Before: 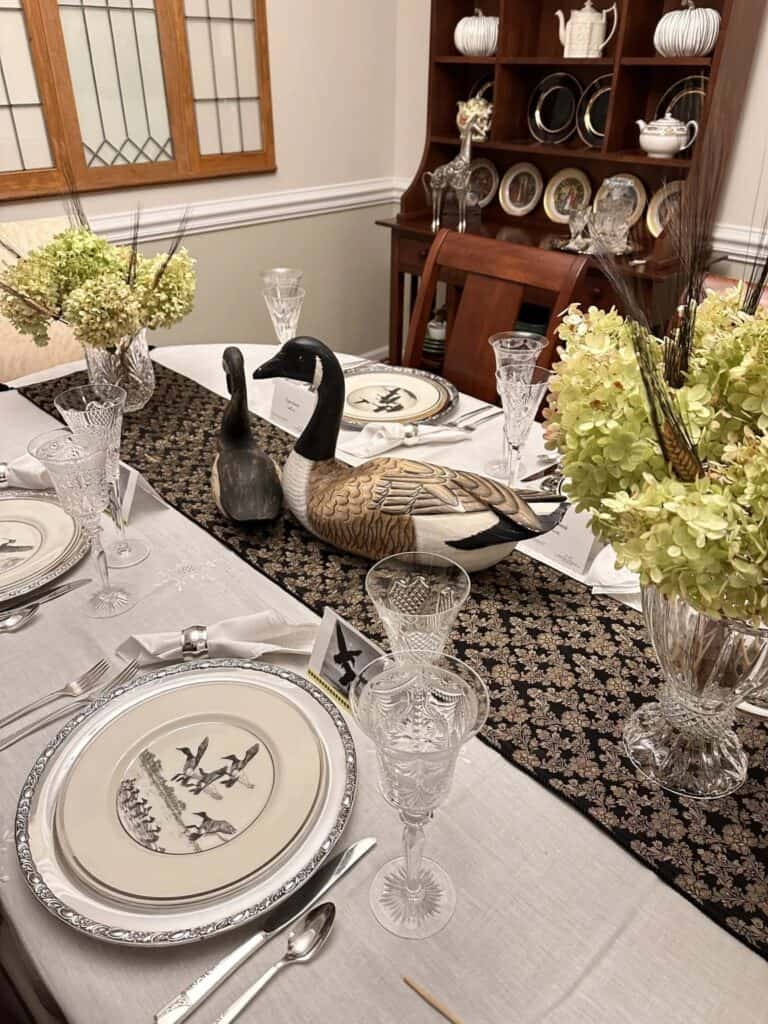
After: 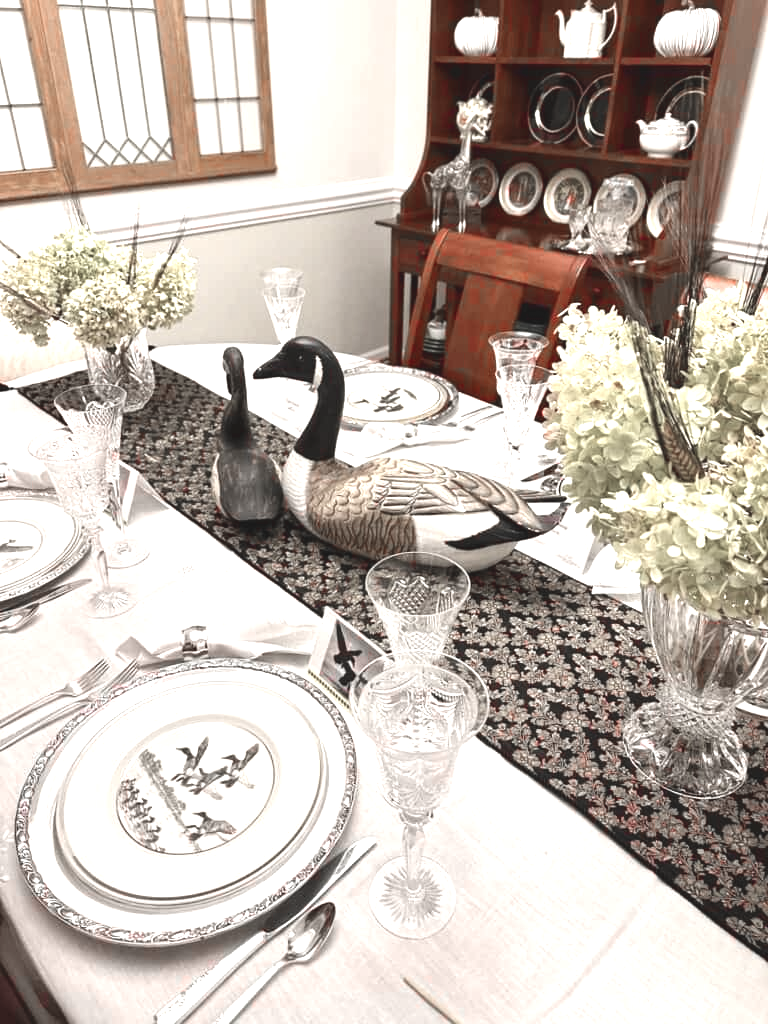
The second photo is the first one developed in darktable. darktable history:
color zones: curves: ch1 [(0, 0.831) (0.08, 0.771) (0.157, 0.268) (0.241, 0.207) (0.562, -0.005) (0.714, -0.013) (0.876, 0.01) (1, 0.831)]
exposure: black level correction -0.005, exposure 1 EV, compensate highlight preservation false
